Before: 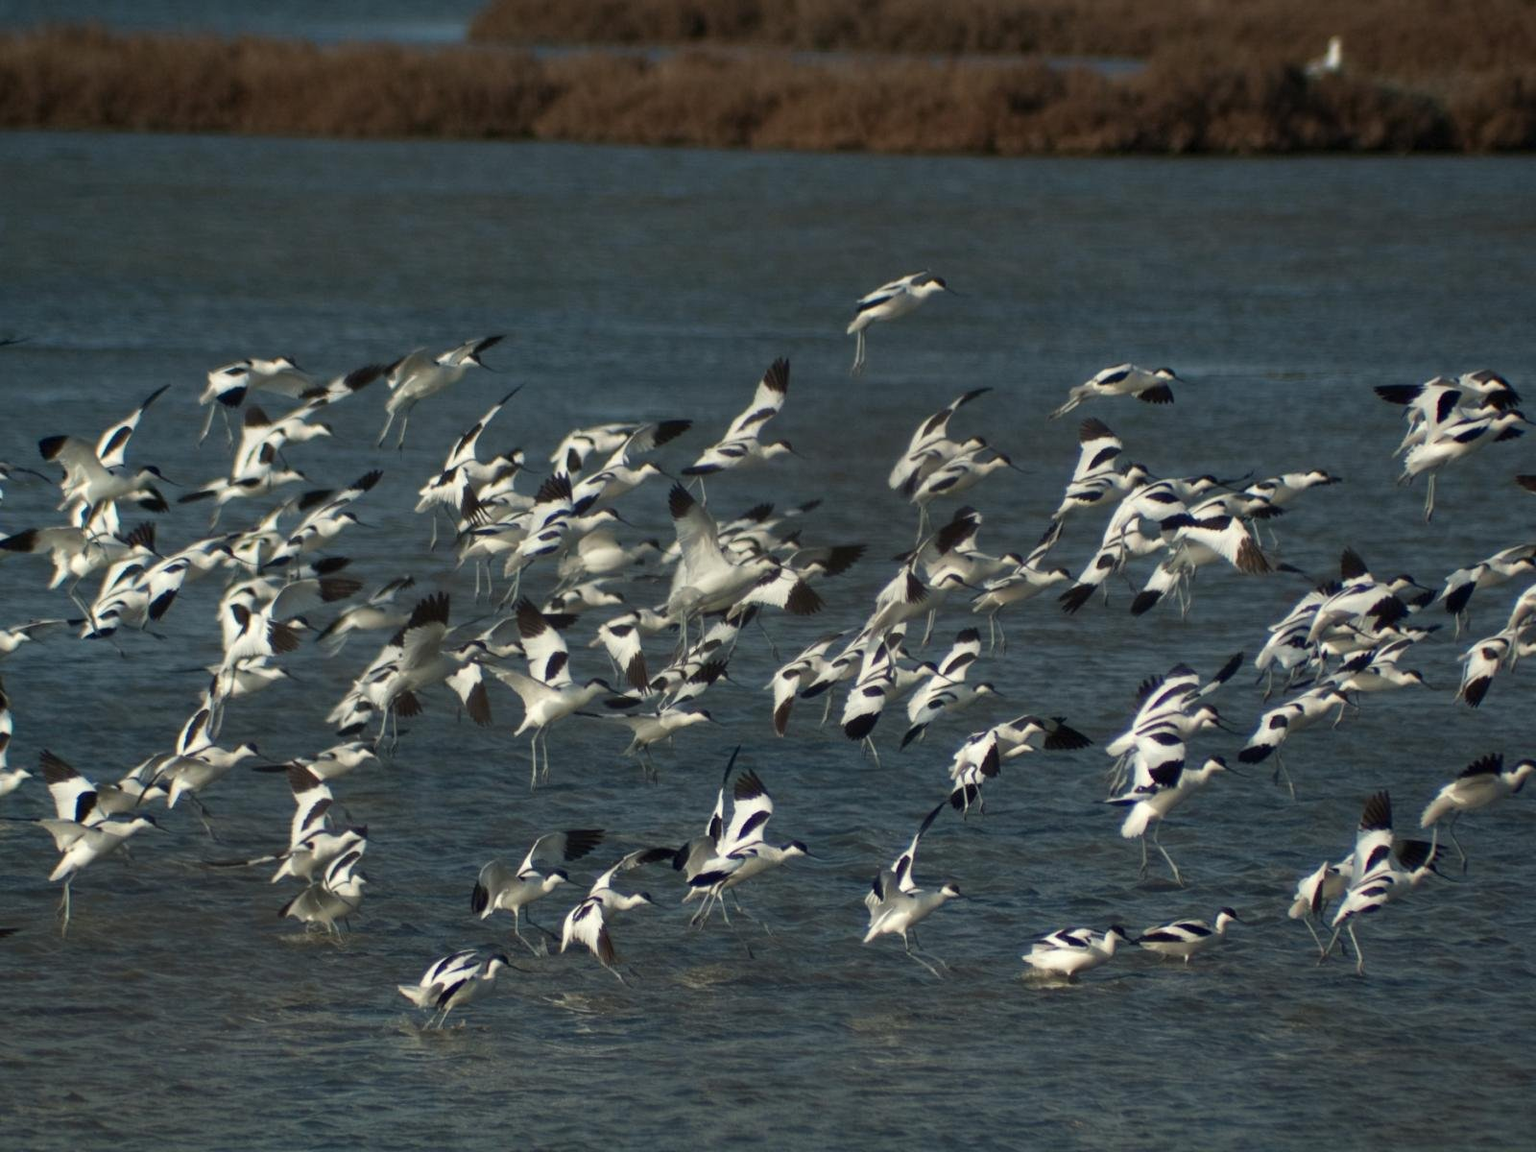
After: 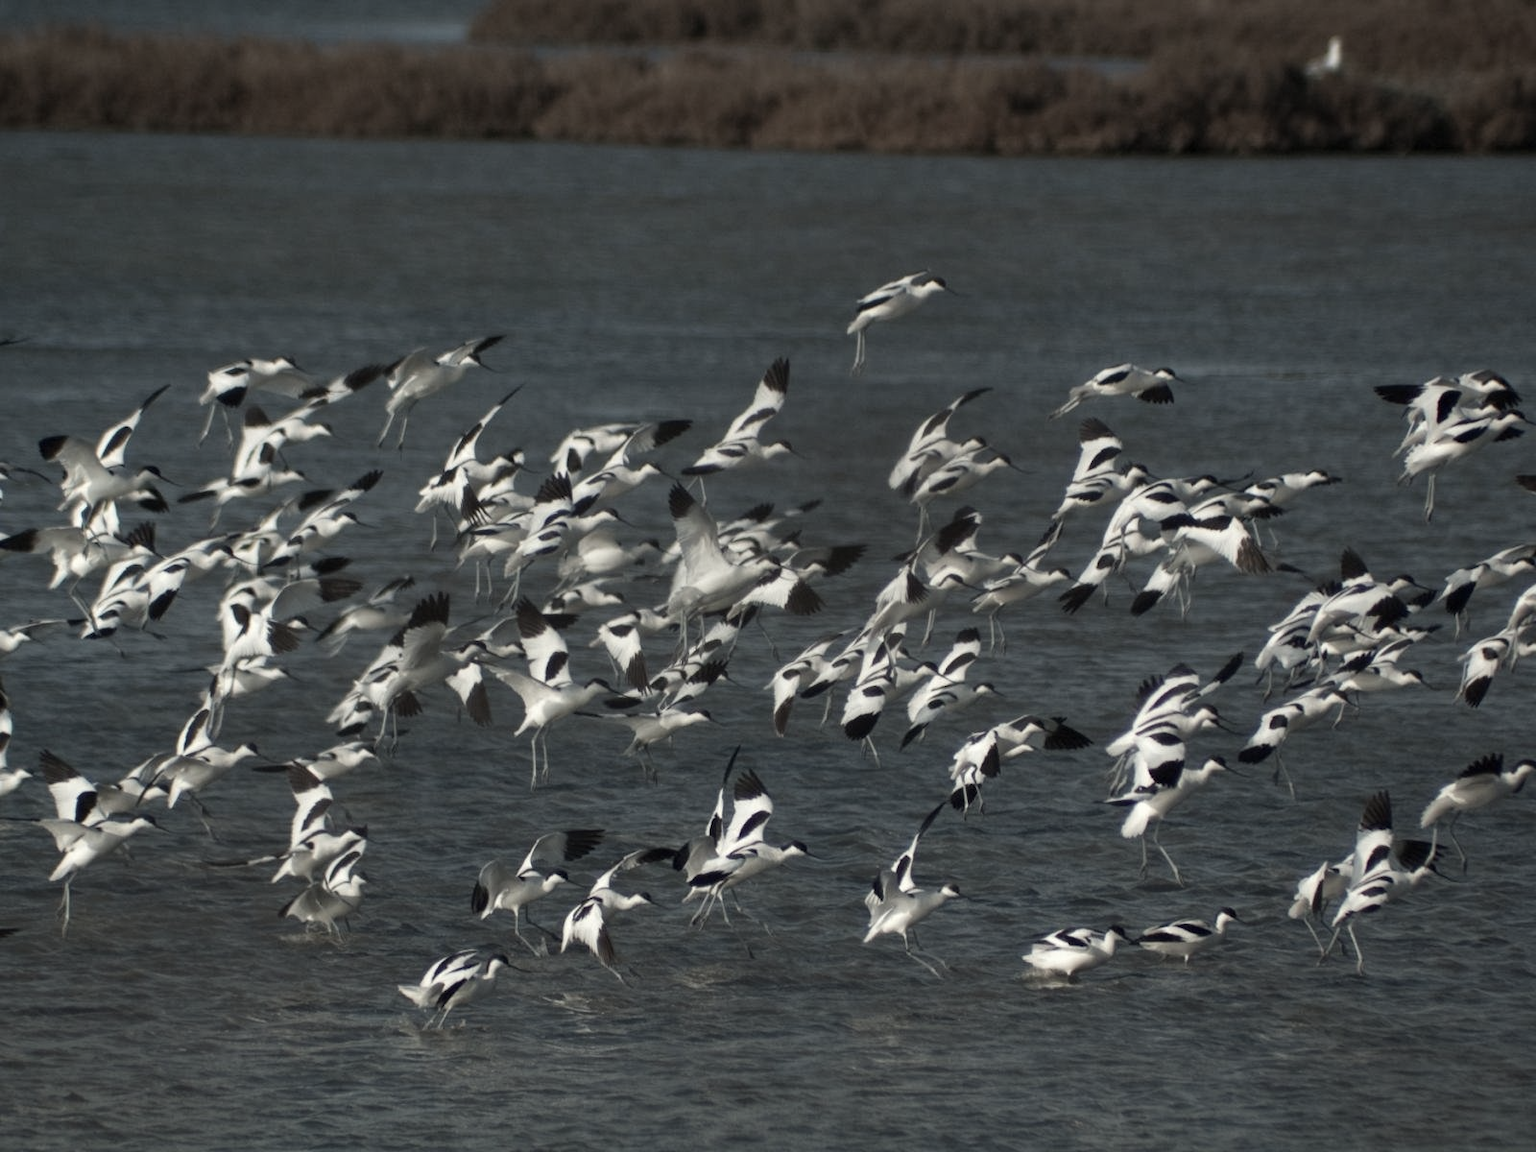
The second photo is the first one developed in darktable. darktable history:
color correction: highlights b* -0.027, saturation 0.47
